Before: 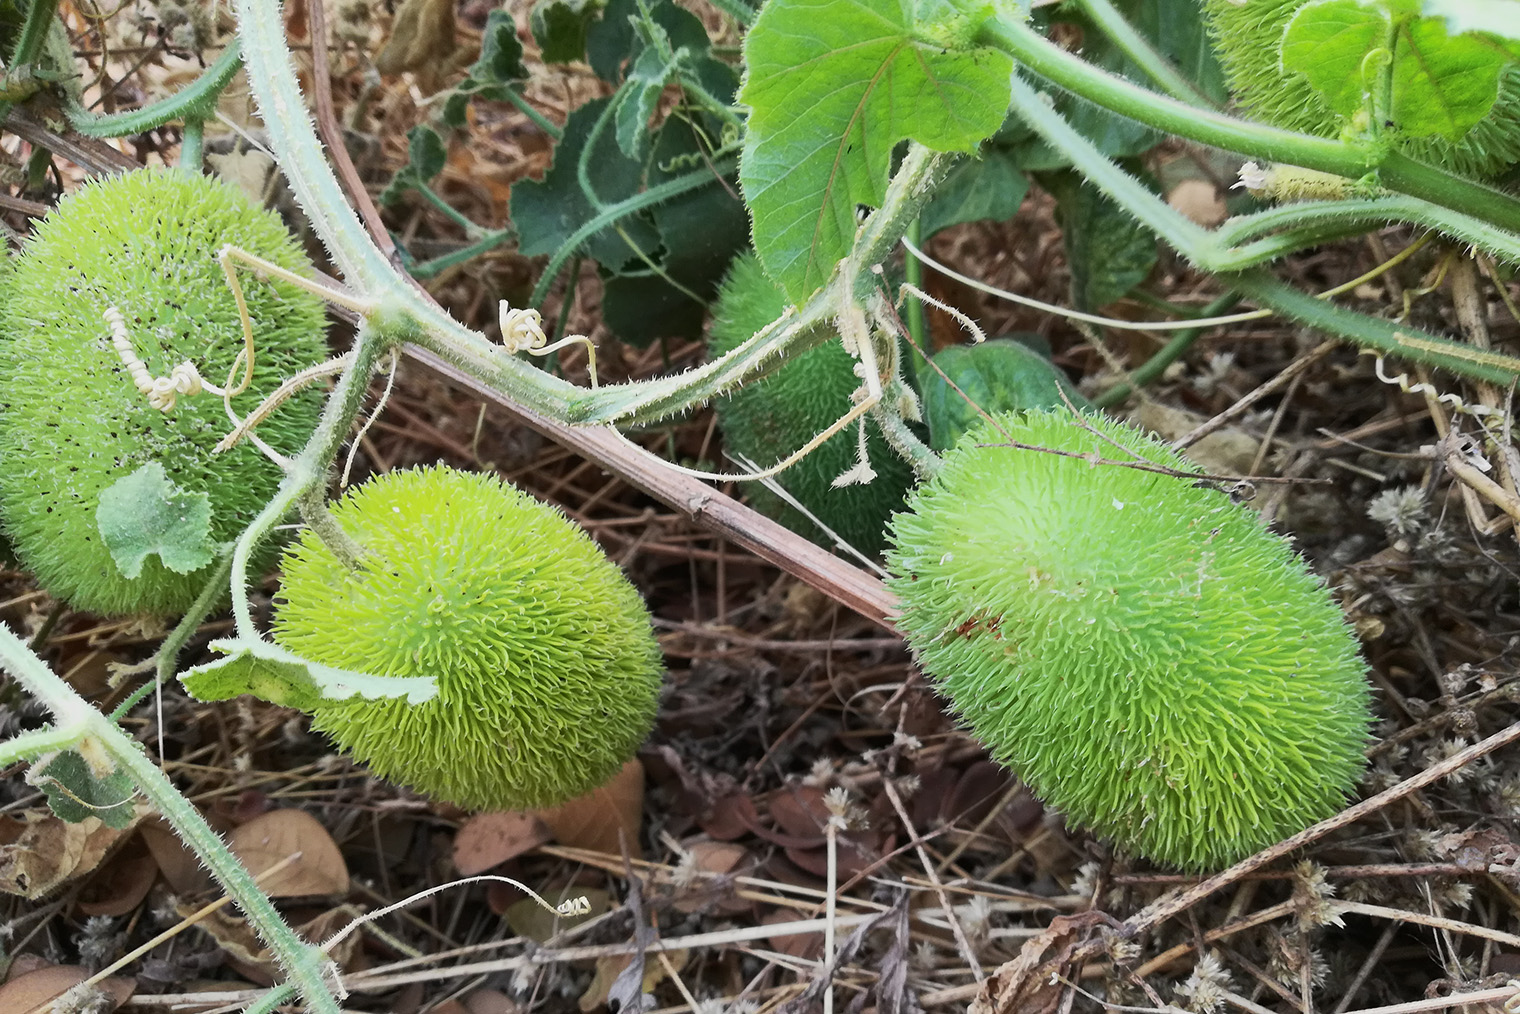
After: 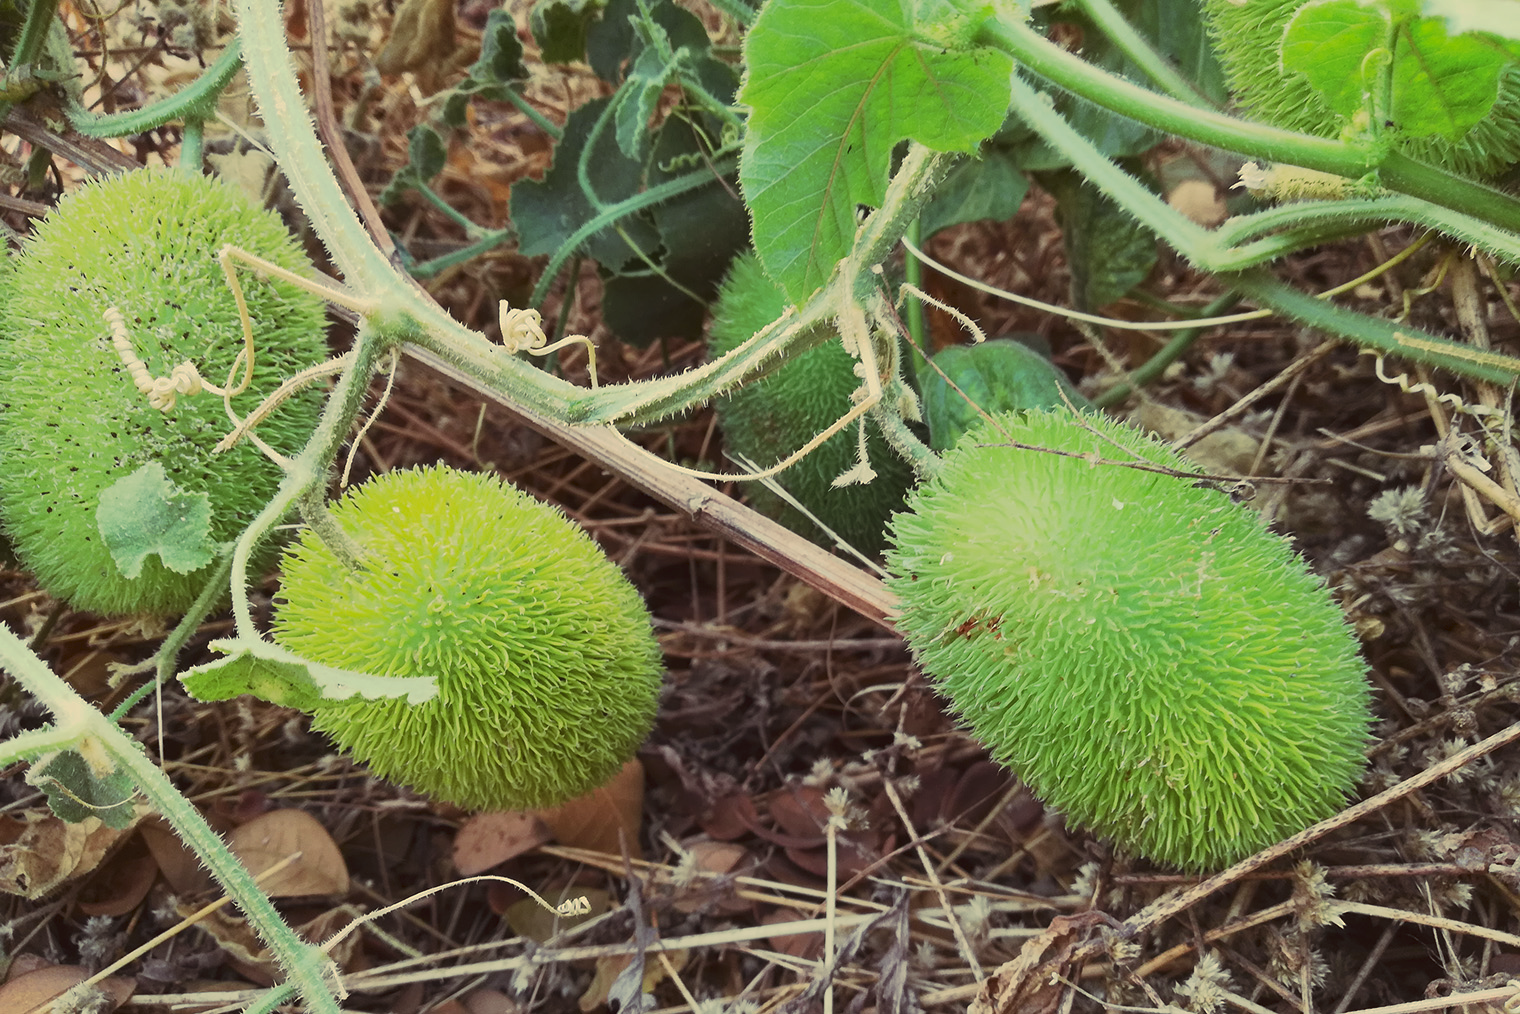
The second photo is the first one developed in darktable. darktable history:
tone curve: curves: ch0 [(0, 0) (0.003, 0.032) (0.011, 0.04) (0.025, 0.058) (0.044, 0.084) (0.069, 0.107) (0.1, 0.13) (0.136, 0.158) (0.177, 0.193) (0.224, 0.236) (0.277, 0.283) (0.335, 0.335) (0.399, 0.399) (0.468, 0.467) (0.543, 0.533) (0.623, 0.612) (0.709, 0.698) (0.801, 0.776) (0.898, 0.848) (1, 1)], preserve colors none
color look up table: target L [94.28, 92.85, 86.38, 86.07, 85.22, 73.22, 67.3, 63.03, 61.76, 57.63, 34.66, 201.89, 87.74, 67.36, 66.52, 55.43, 54.98, 47.07, 48.21, 44.49, 30.04, 21.24, 0.979, 97.74, 91, 71.99, 69.86, 59.48, 58.51, 58.42, 54.35, 44.5, 40.44, 37.35, 43.94, 35.84, 38.22, 21.44, 18.5, 16.9, 7.509, 86.42, 79.73, 74.98, 73.67, 69.26, 59.86, 41.34, 39.36], target a [-0.631, -12.04, -46.6, -46.78, -66.82, -68.14, -20.97, -7.95, -11.29, -49.68, -12.56, 0, 19.67, 54.51, 33.08, 84.73, 76.15, 40.84, 70.75, 28.64, 10.32, 46.99, 5.847, 2.929, 13.98, 54.5, 26.3, 90.72, 6.629, 88.78, 41.32, 12.5, 45.47, 11.68, 71.95, 7.976, 69.12, 32.99, 53.15, 45, 27.76, -40.73, -21.71, -39.02, -16, -46.24, -28.42, -10.26, -22.96], target b [89.56, 35.53, 82.23, 42.14, 21.64, 71.35, 69.45, 33.13, 13.06, 32.11, 45.88, -0.001, 39.8, 72.83, 57.04, 76.06, 22.24, 20.46, 63.66, 57.3, 17.74, 31.45, 1.424, 27.85, 19.11, 5.057, -12.23, -24.66, 1.209, -9.464, -4.852, -34.01, -39.95, -59.61, 5.207, -53.48, -43.19, -8.98, -76.41, -39.73, -33.95, 17.1, 15.81, -2.375, 0.856, 4.568, -22.01, -26.78, -3.92], num patches 49
